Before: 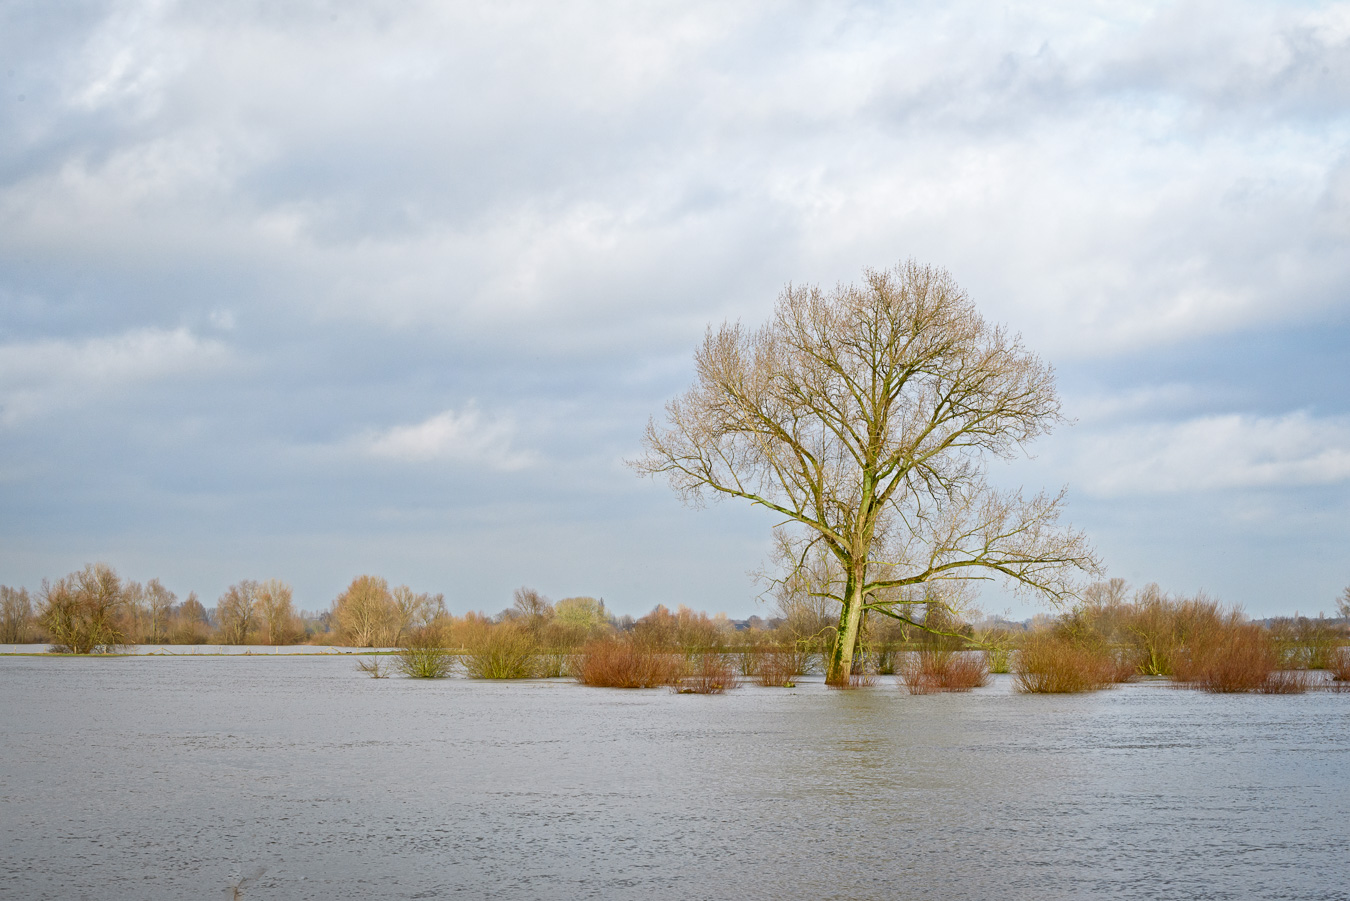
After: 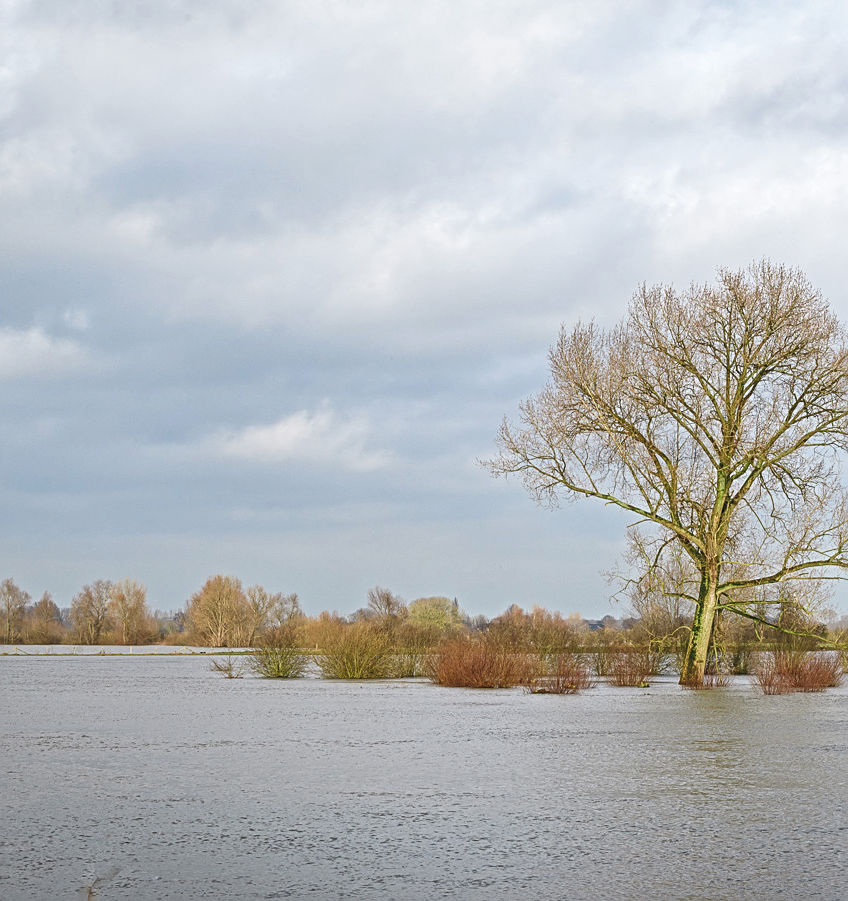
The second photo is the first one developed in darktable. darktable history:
local contrast: on, module defaults
crop: left 10.871%, right 26.296%
exposure: black level correction -0.022, exposure -0.037 EV, compensate highlight preservation false
sharpen: on, module defaults
